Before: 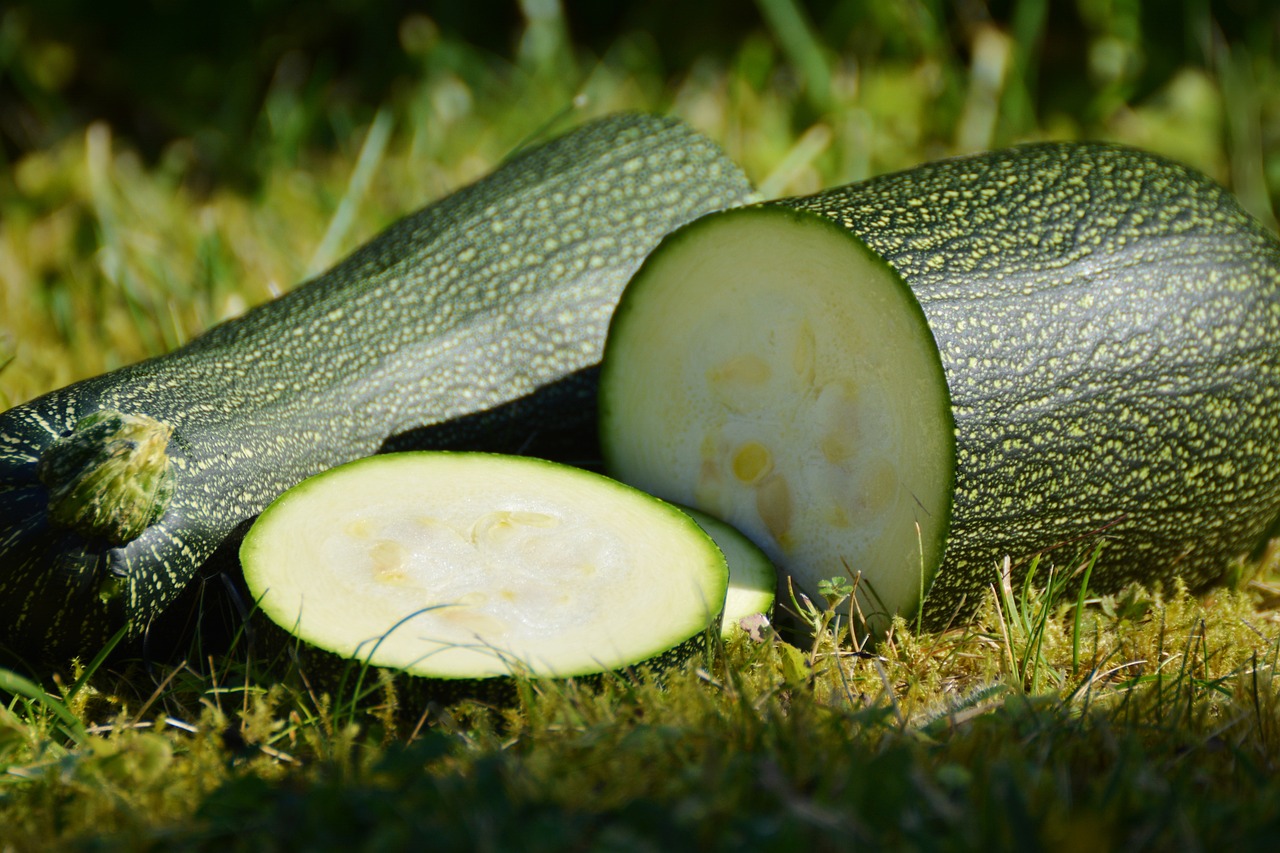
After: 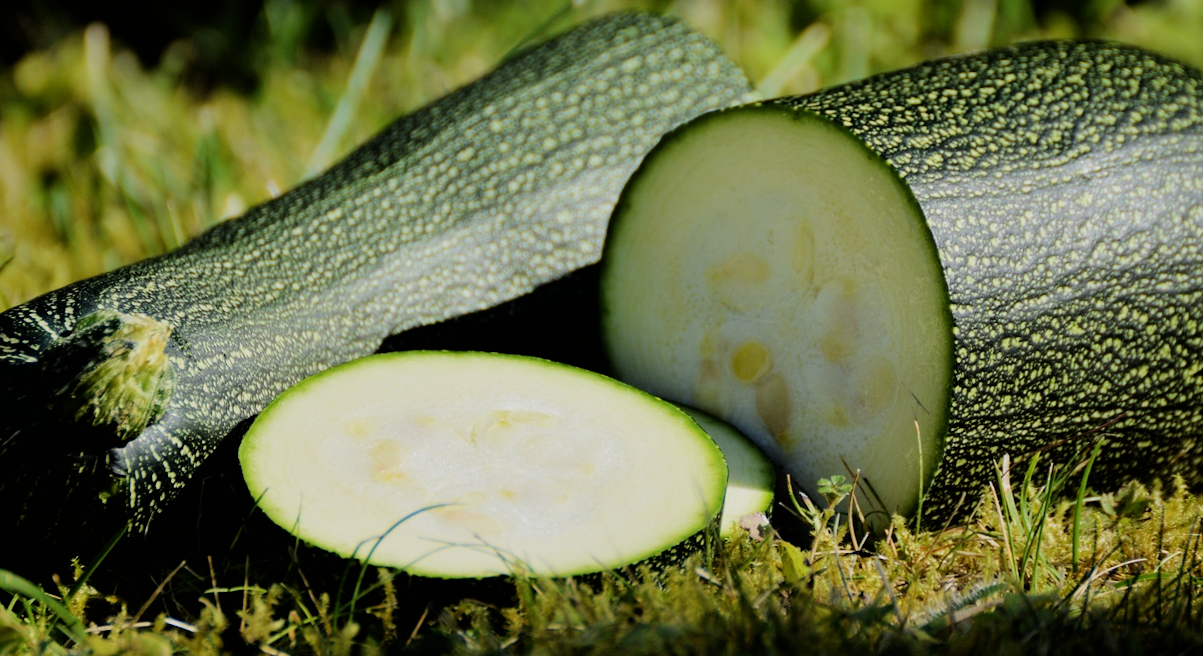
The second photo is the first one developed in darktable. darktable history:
crop and rotate: angle 0.098°, top 11.771%, right 5.732%, bottom 11.096%
filmic rgb: black relative exposure -5.06 EV, white relative exposure 3.98 EV, threshold 3.03 EV, hardness 2.9, contrast 1.202, highlights saturation mix -28.55%, iterations of high-quality reconstruction 0, enable highlight reconstruction true
